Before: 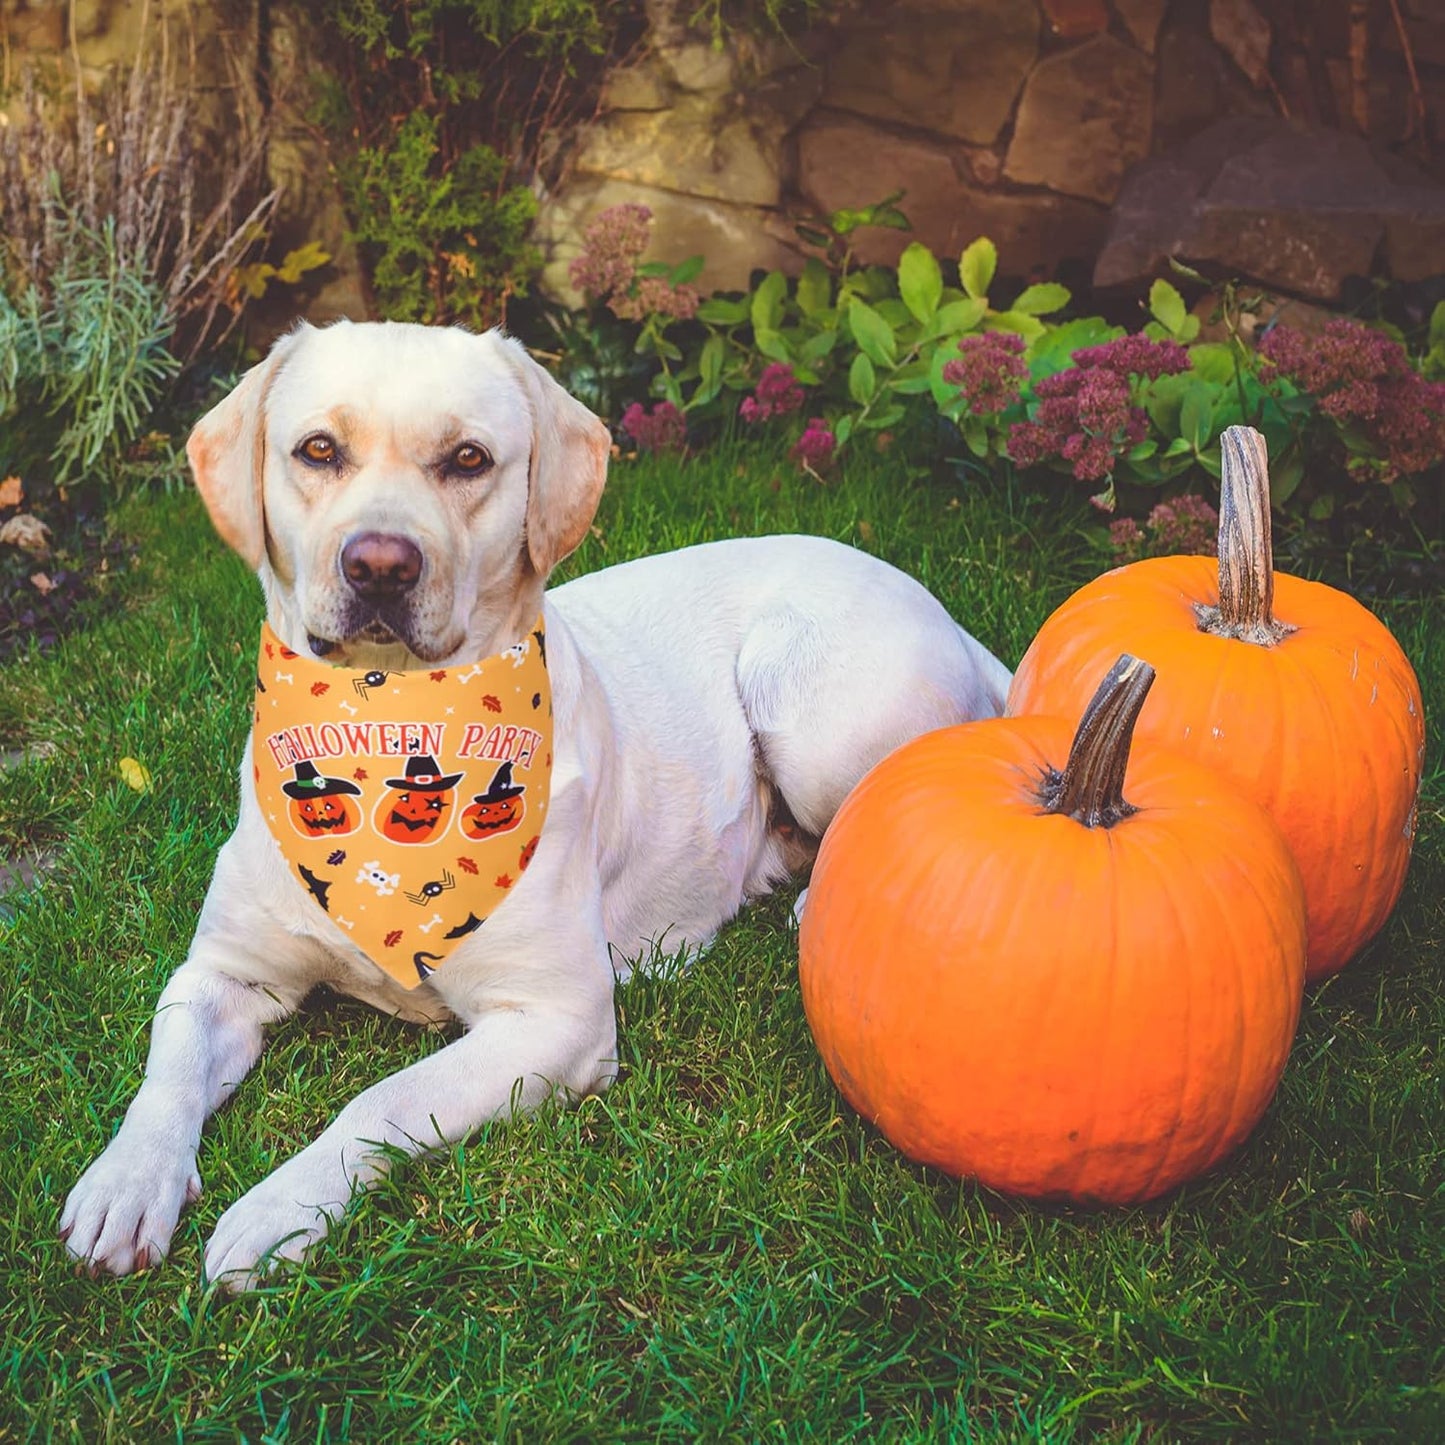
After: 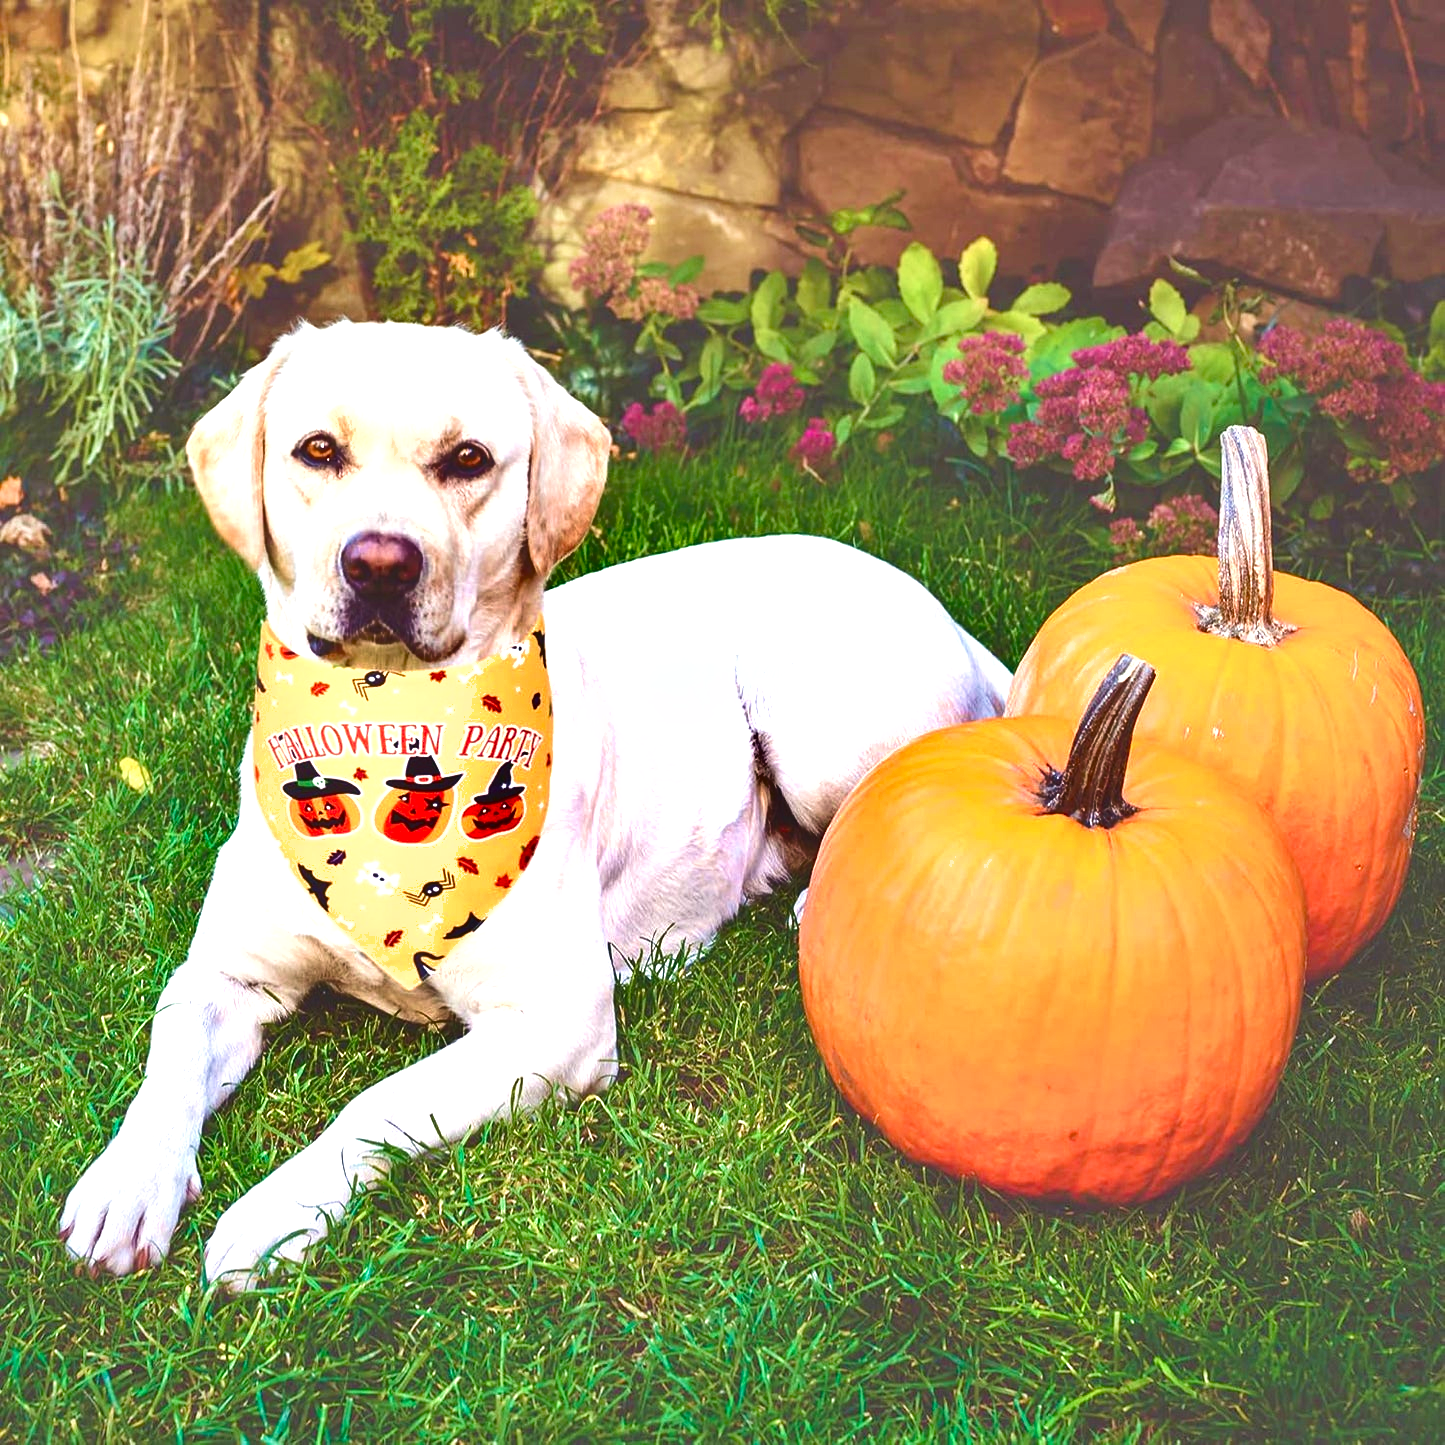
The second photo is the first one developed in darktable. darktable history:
exposure: black level correction 0, exposure 1 EV, compensate highlight preservation false
velvia: on, module defaults
shadows and highlights: shadows 52.41, soften with gaussian
color balance rgb: highlights gain › chroma 0.198%, highlights gain › hue 329.71°, perceptual saturation grading › global saturation -0.097%, perceptual saturation grading › highlights -9.007%, perceptual saturation grading › mid-tones 18.626%, perceptual saturation grading › shadows 28.508%
